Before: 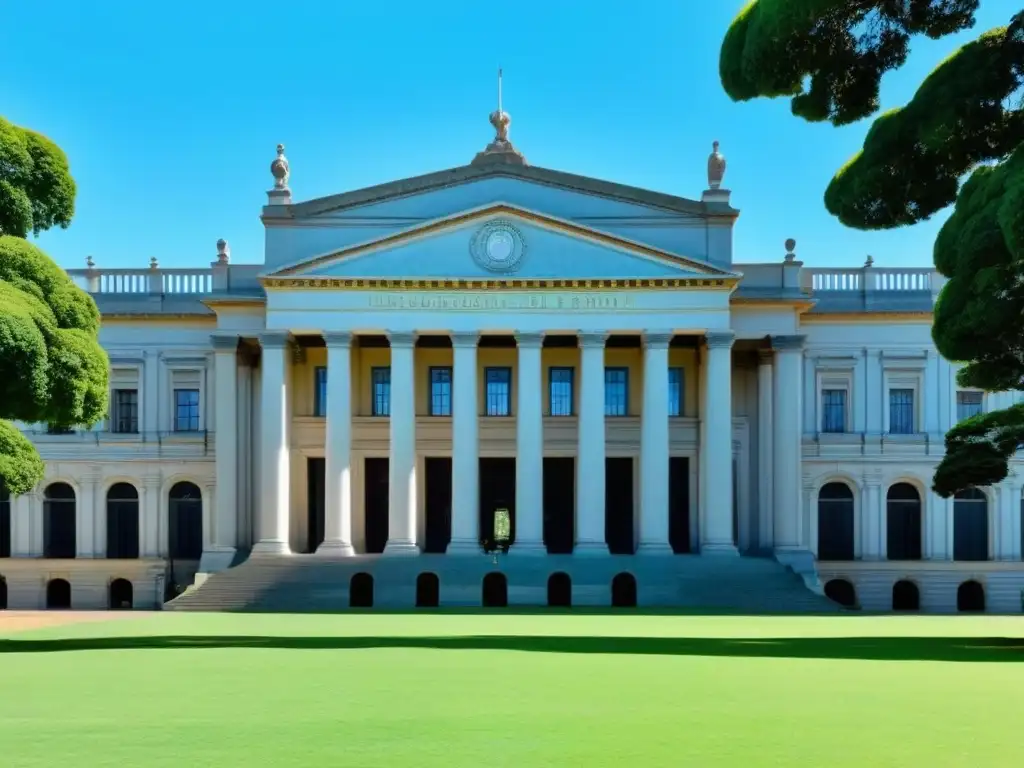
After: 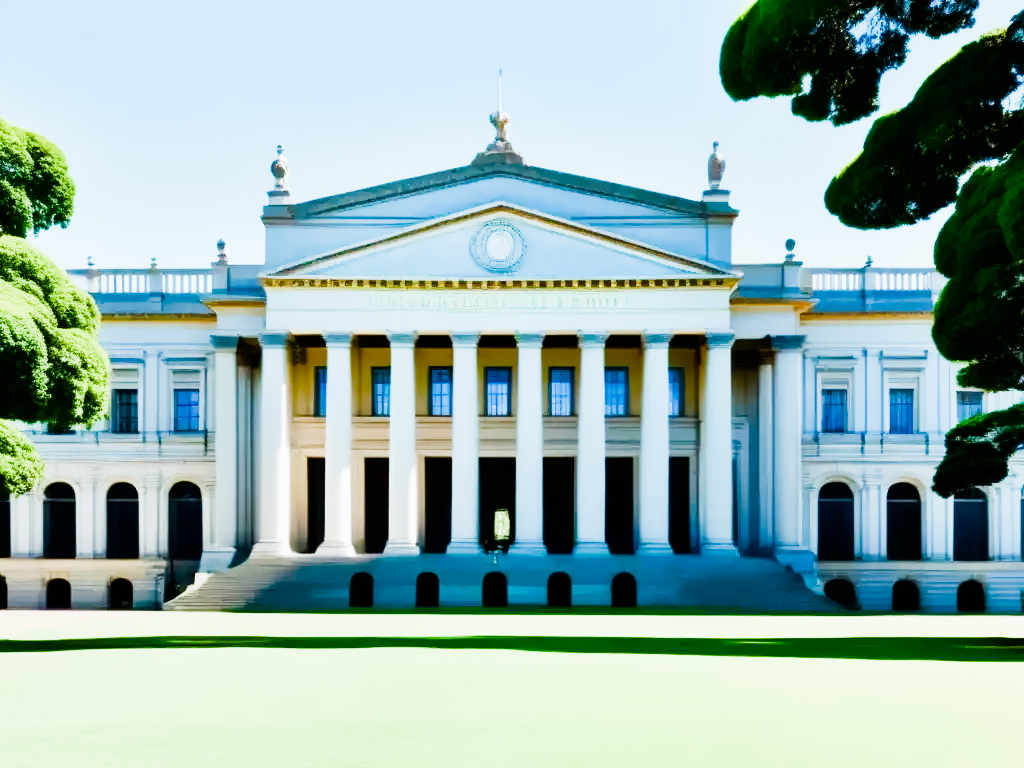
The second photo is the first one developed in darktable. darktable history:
color balance rgb: perceptual saturation grading › highlights -29.58%, perceptual saturation grading › mid-tones 29.47%, perceptual saturation grading › shadows 59.73%, perceptual brilliance grading › global brilliance -17.79%, perceptual brilliance grading › highlights 28.73%, global vibrance 15.44%
denoise (profiled): preserve shadows 1.28, scattering 0.021, a [-1, 0, 0], compensate highlight preservation false
exposure: exposure 1 EV, compensate highlight preservation false
lens correction: correction method embedded metadata, scale 1.01, crop 1, focal 35, aperture 1.8, distance 0.827, camera "ILCE-7M4", lens "FE 35mm f/1.8"
sigmoid: contrast 1.8
